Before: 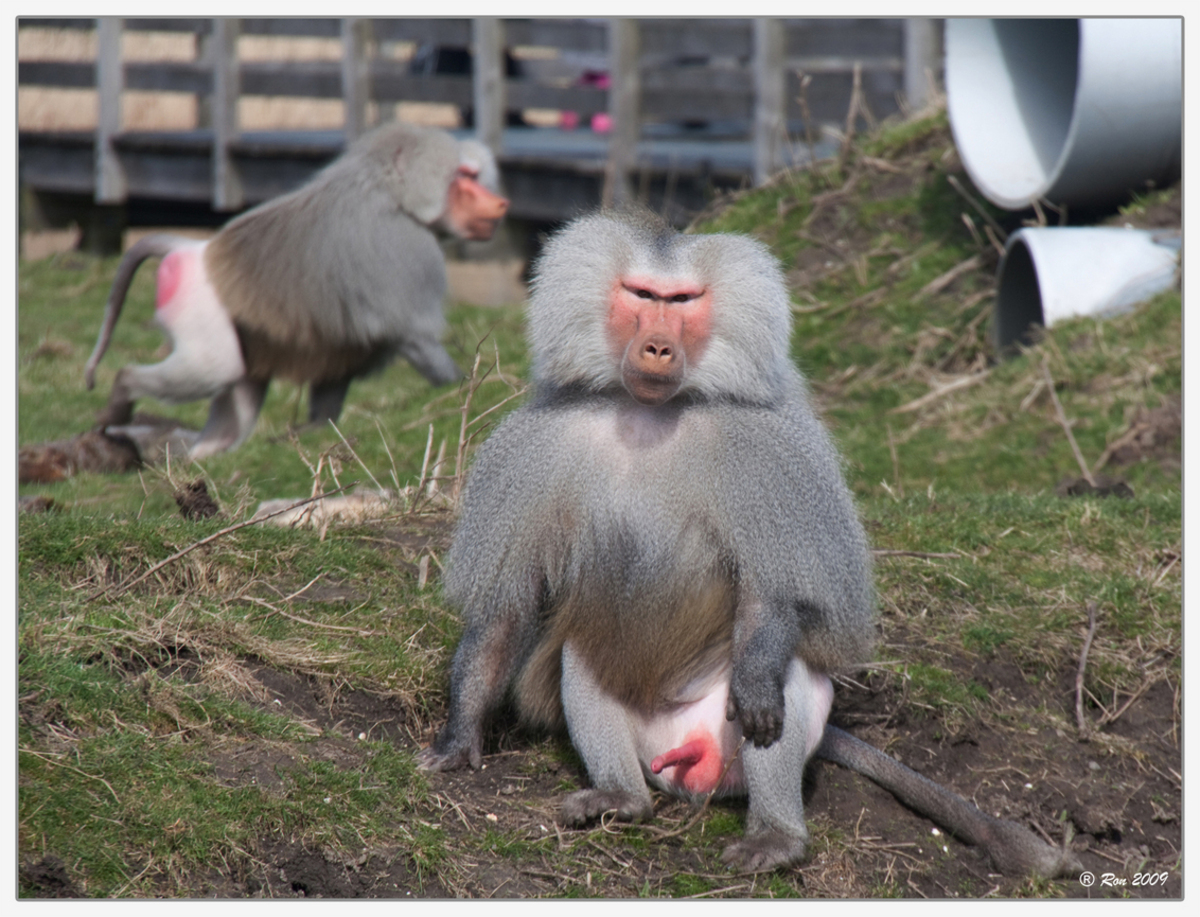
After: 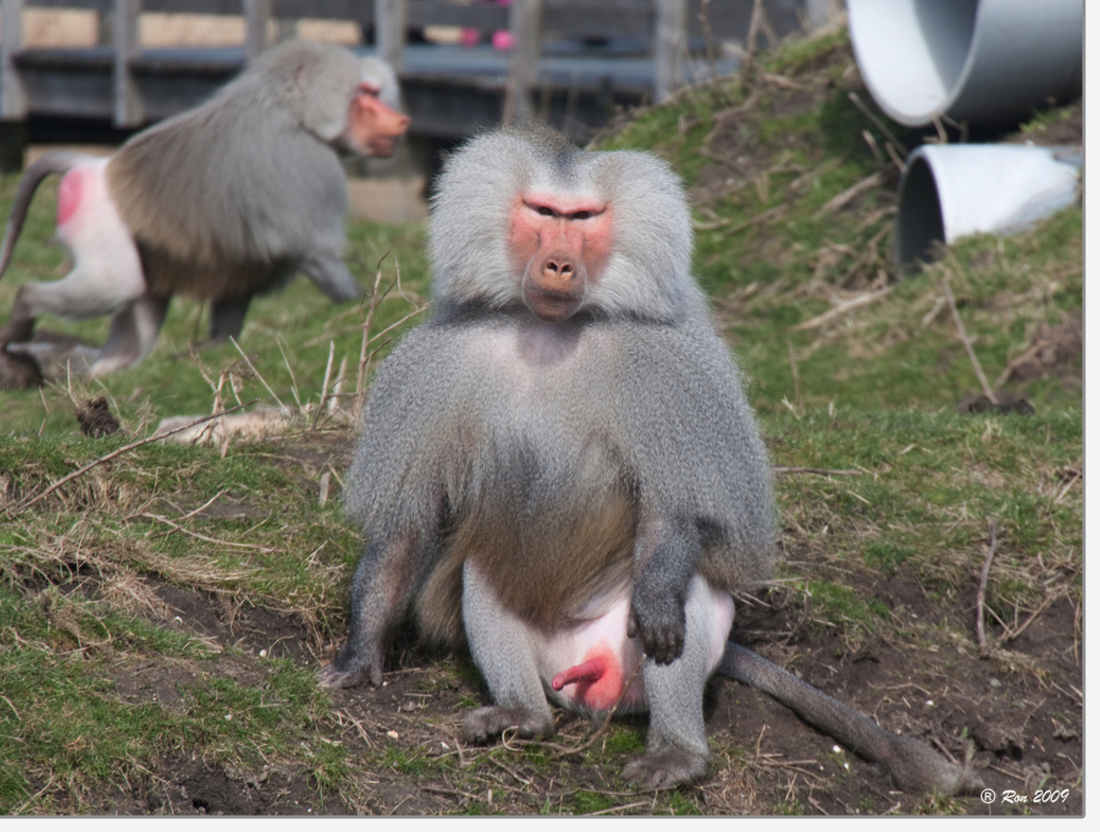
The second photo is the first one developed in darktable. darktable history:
fill light: on, module defaults
crop and rotate: left 8.262%, top 9.226%
